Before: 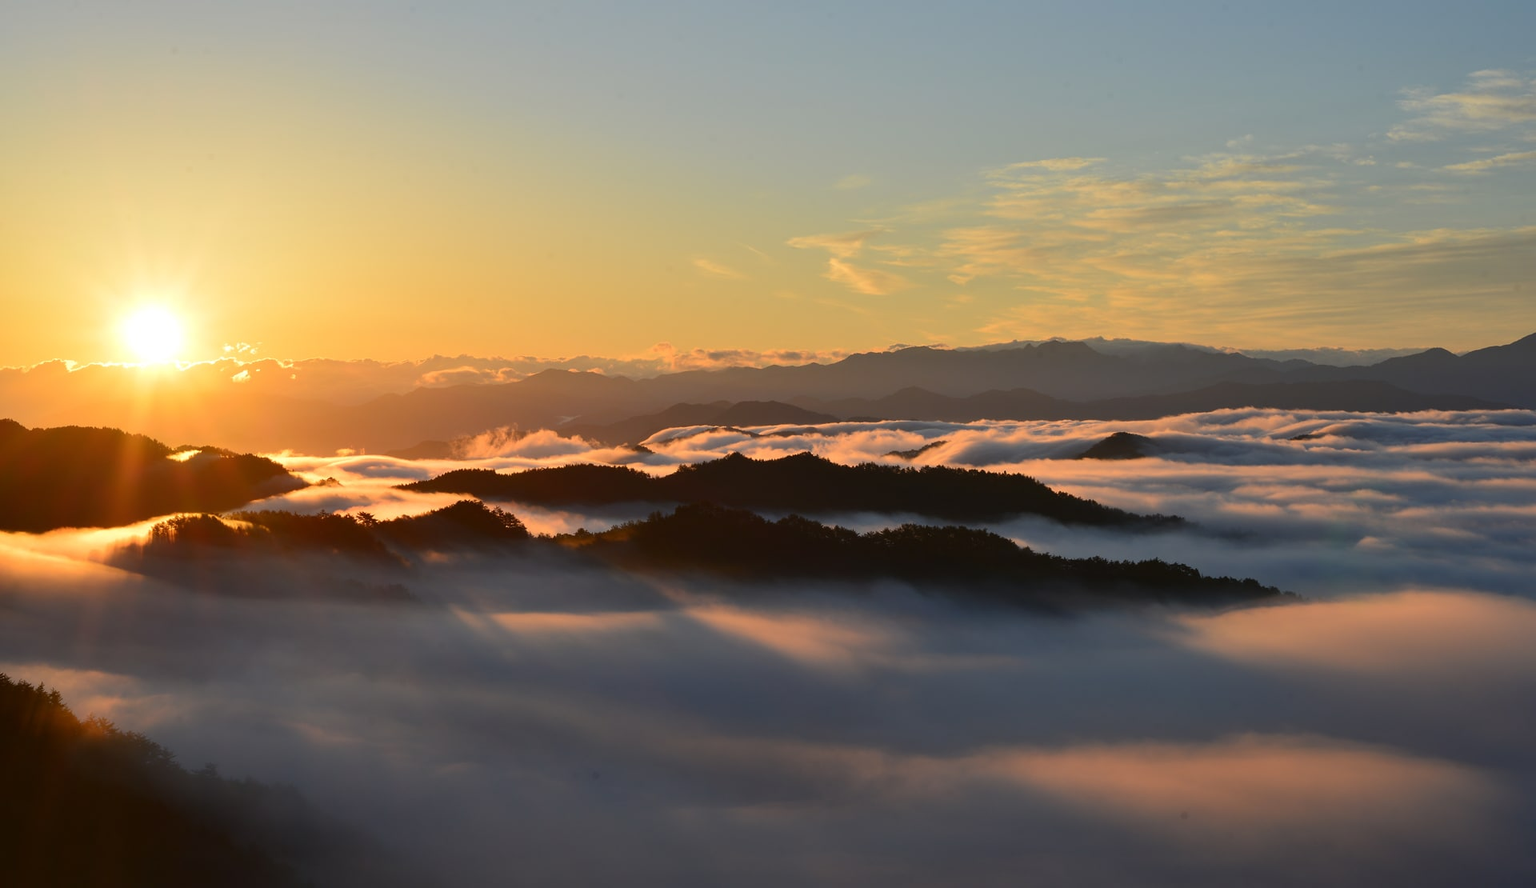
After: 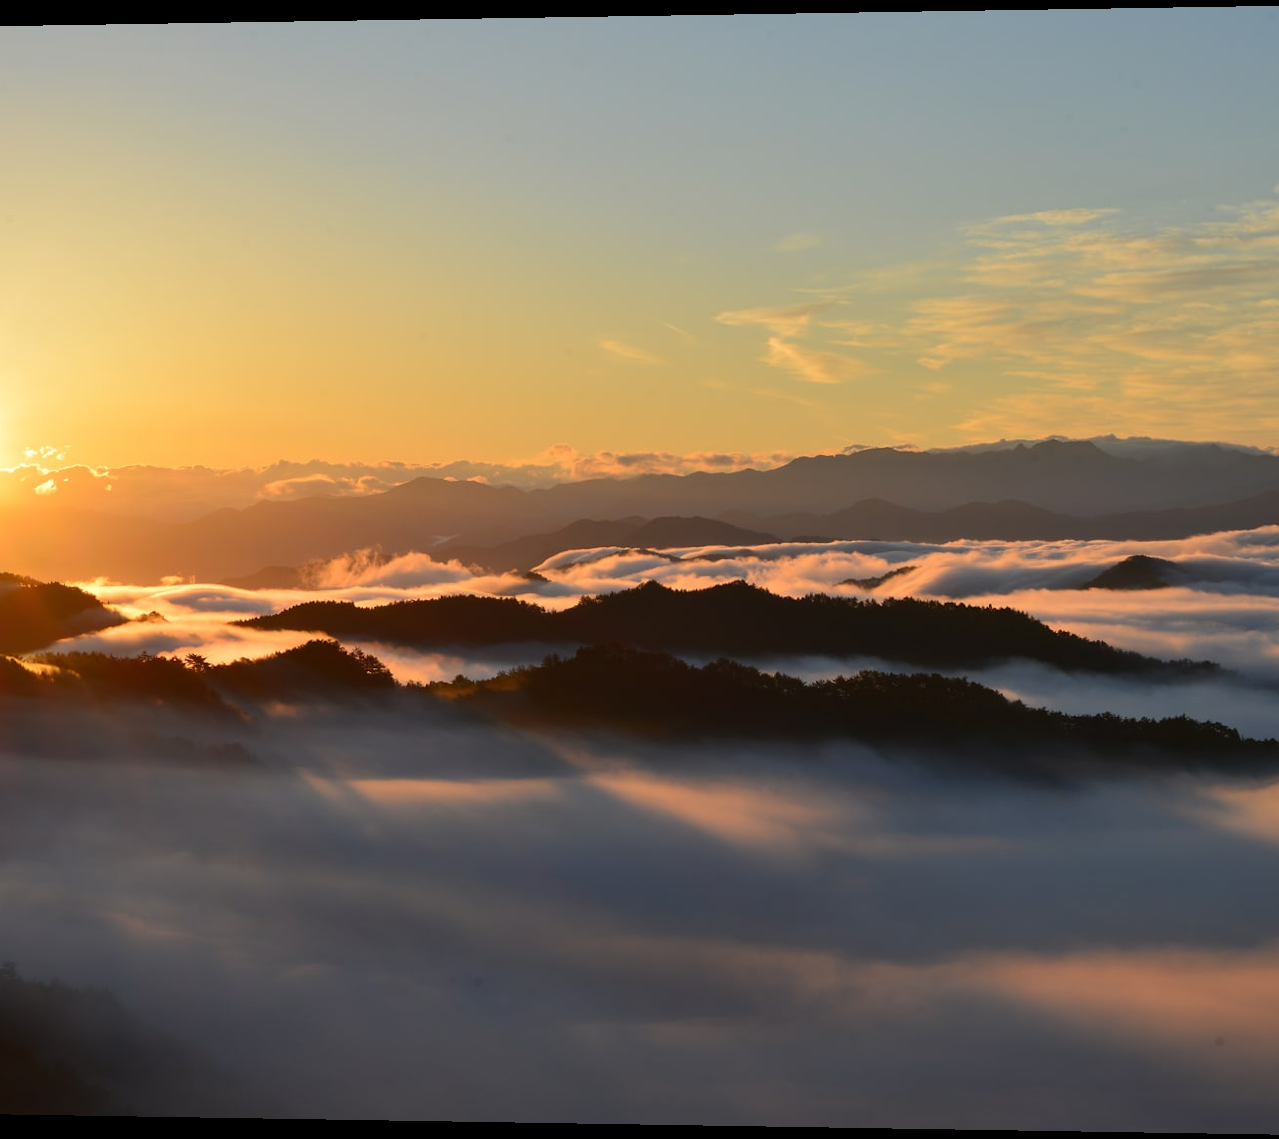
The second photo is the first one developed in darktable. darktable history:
crop and rotate: left 12.648%, right 20.685%
rotate and perspective: lens shift (horizontal) -0.055, automatic cropping off
